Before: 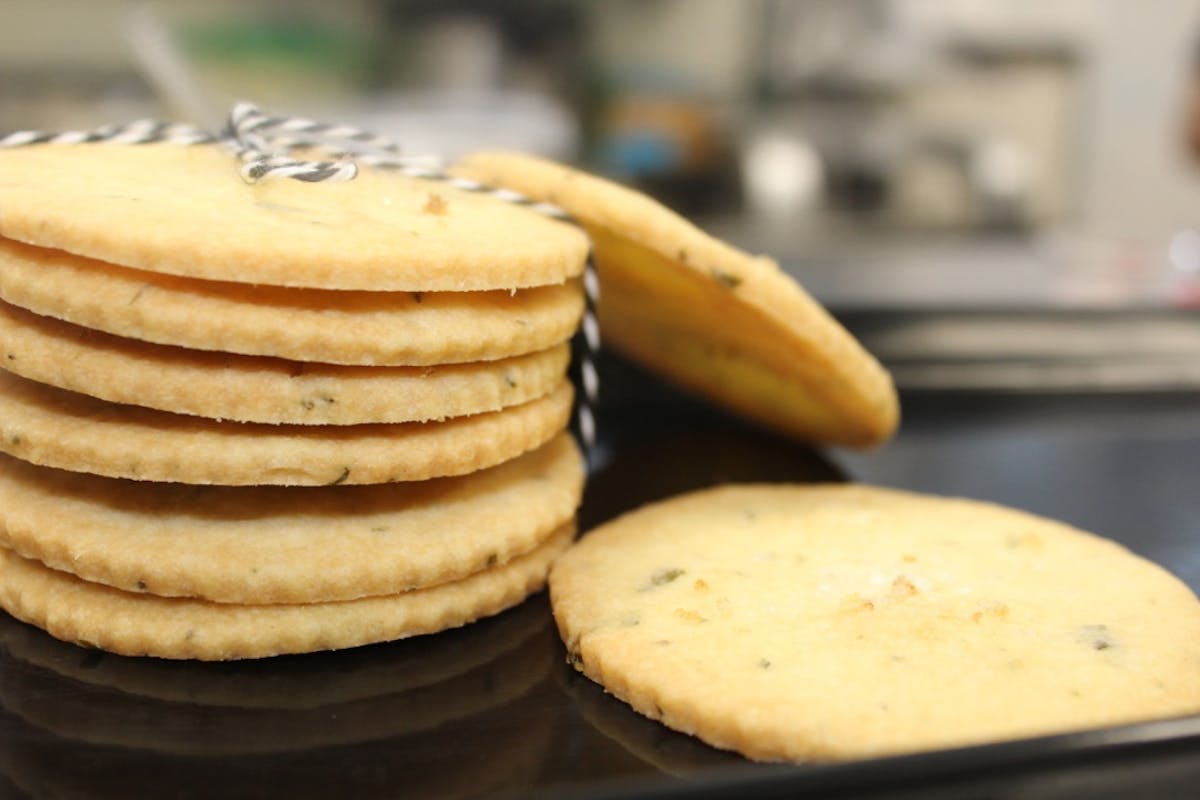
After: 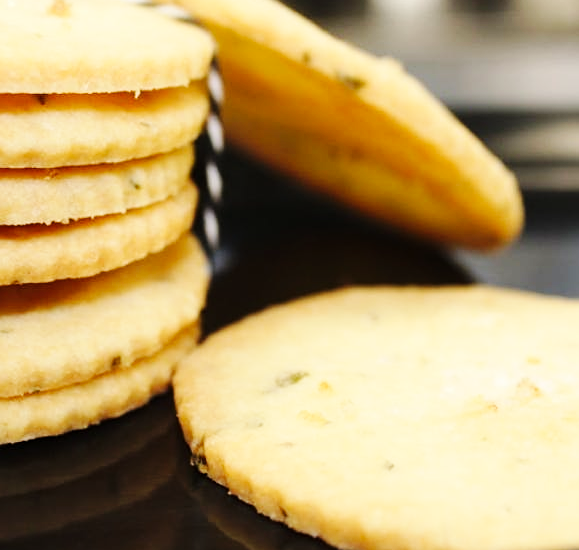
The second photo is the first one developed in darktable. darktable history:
sharpen: amount 0.204
crop: left 31.355%, top 24.806%, right 20.331%, bottom 6.397%
base curve: curves: ch0 [(0, 0) (0.032, 0.025) (0.121, 0.166) (0.206, 0.329) (0.605, 0.79) (1, 1)], preserve colors none
